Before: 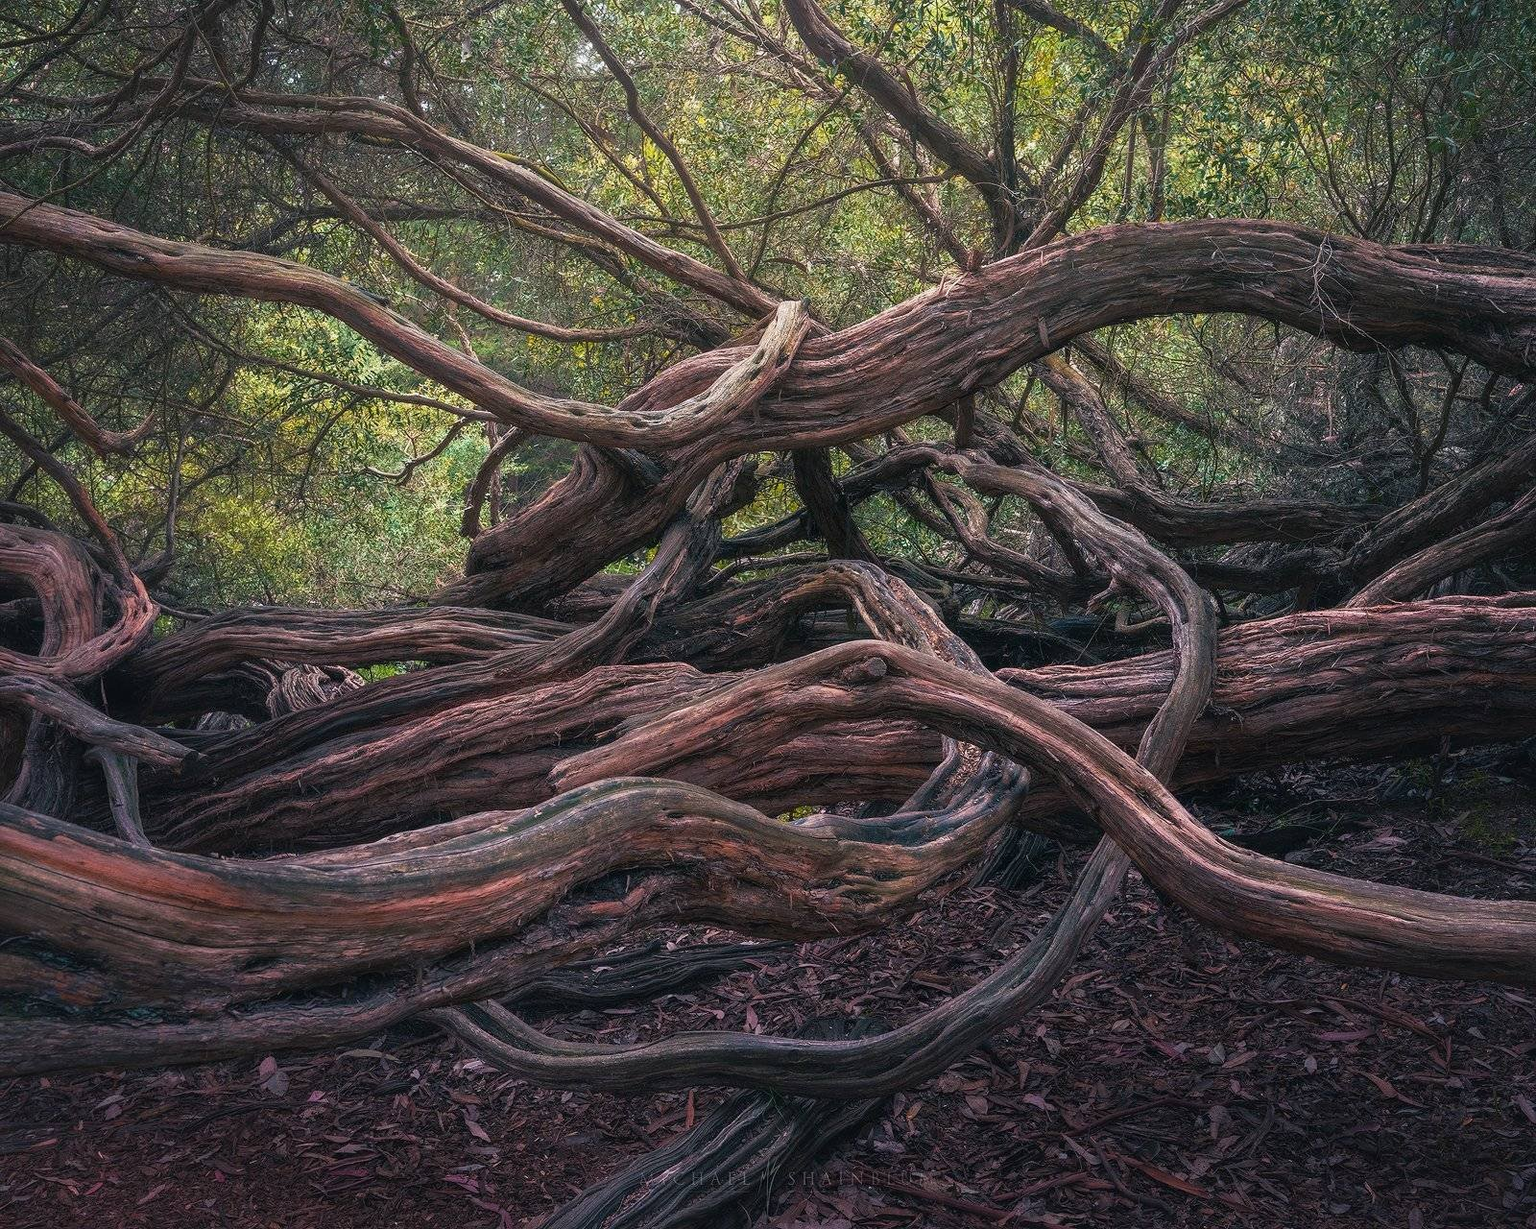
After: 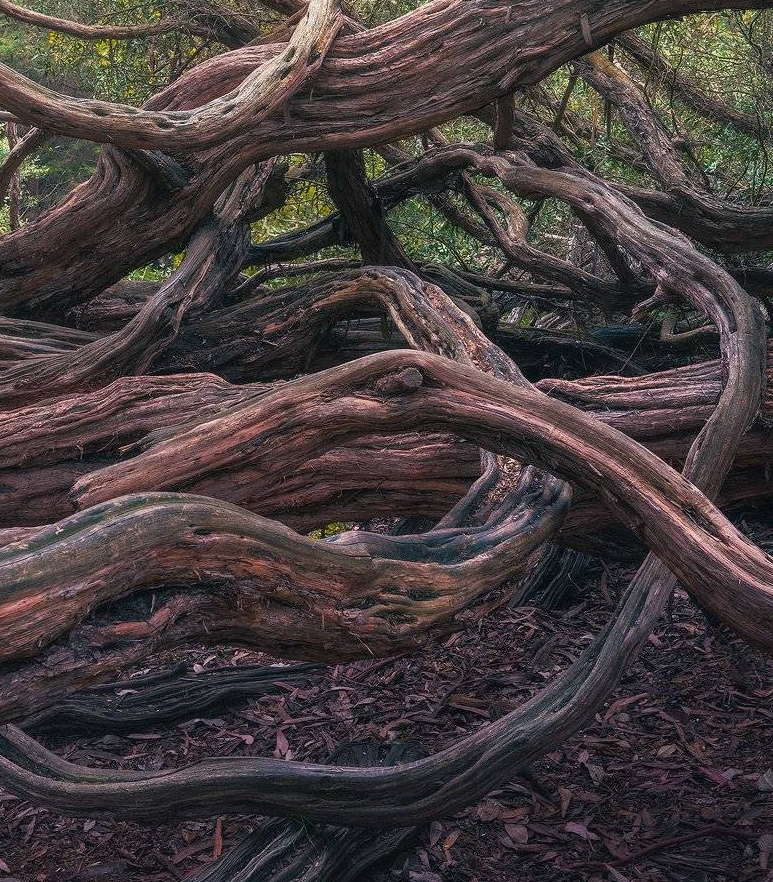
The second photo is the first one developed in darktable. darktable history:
crop: left 31.344%, top 24.799%, right 20.309%, bottom 6.266%
